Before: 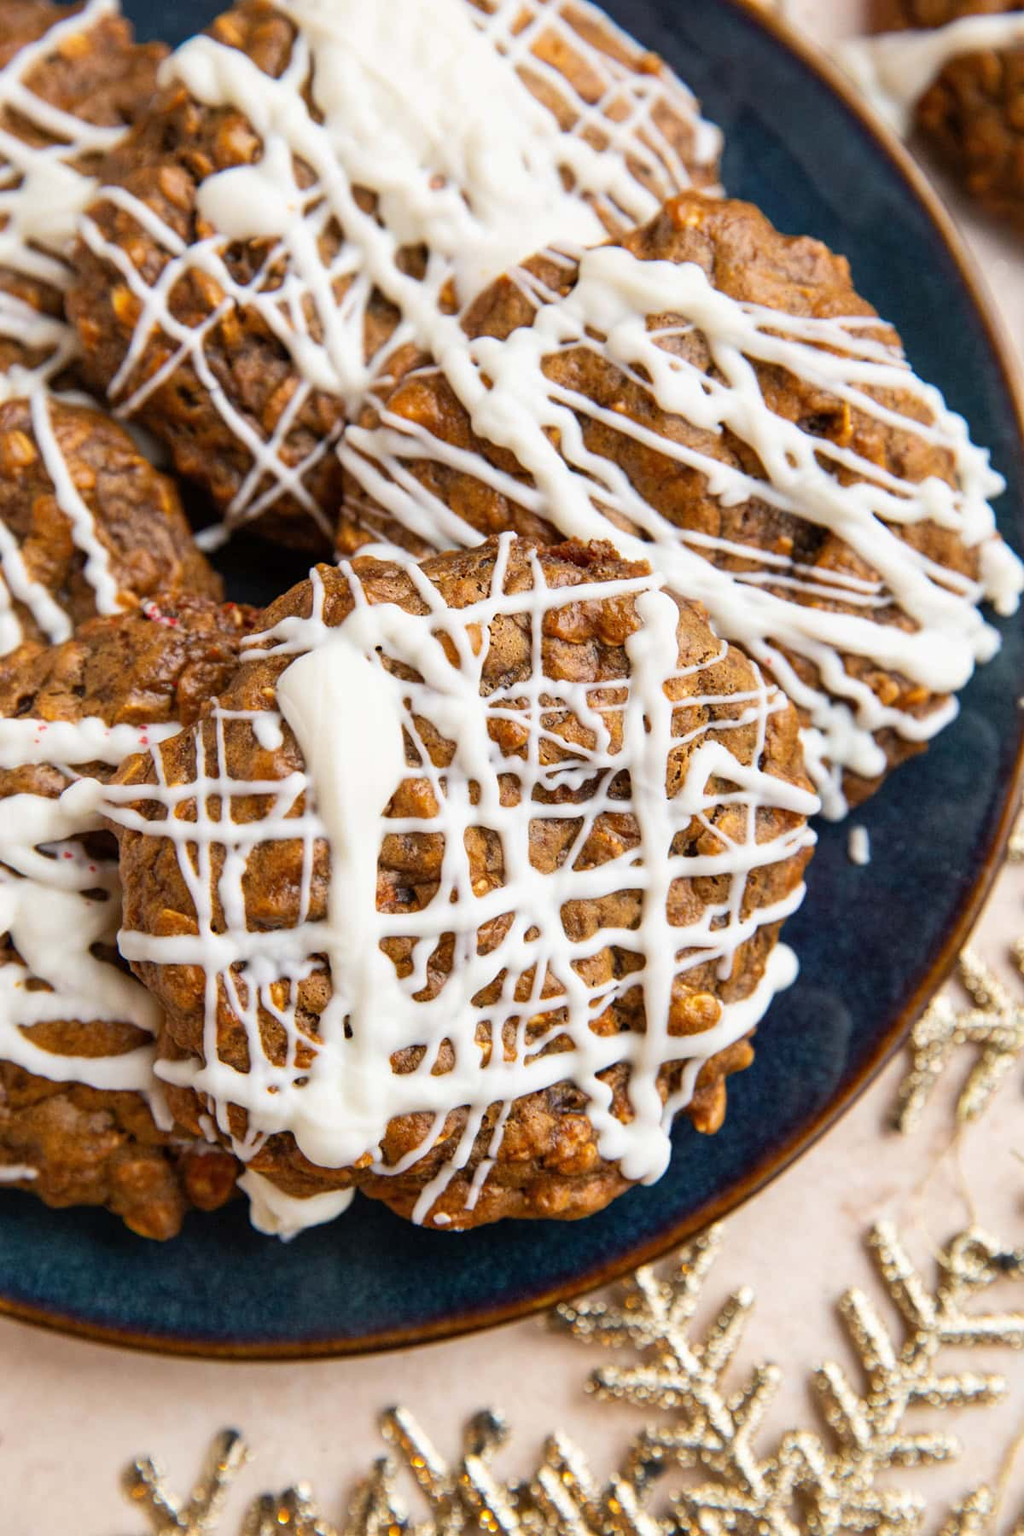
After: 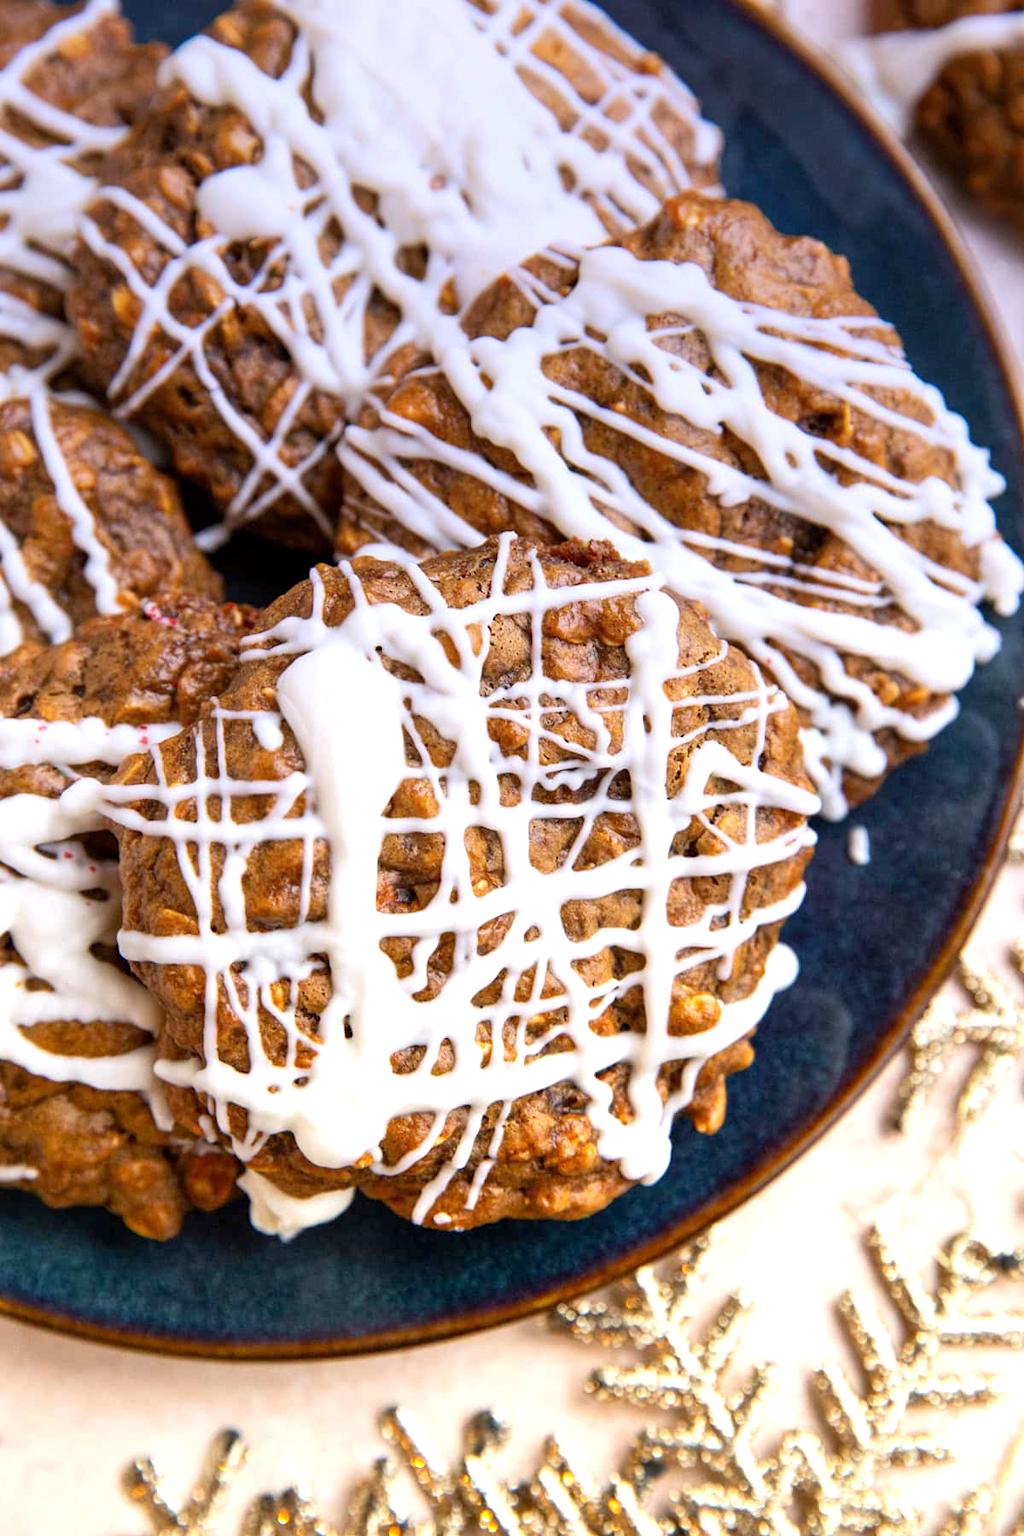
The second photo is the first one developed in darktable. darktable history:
exposure: black level correction 0.001, exposure 0.675 EV, compensate highlight preservation false
graduated density: hue 238.83°, saturation 50%
